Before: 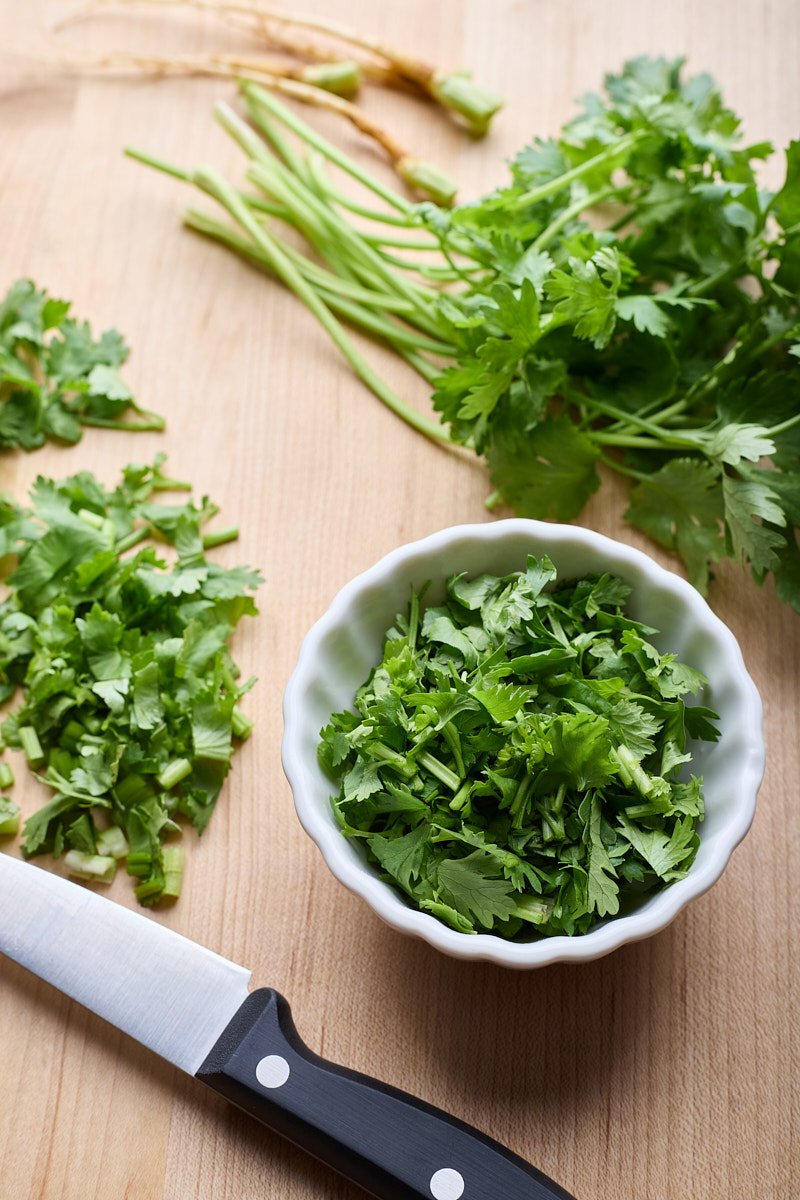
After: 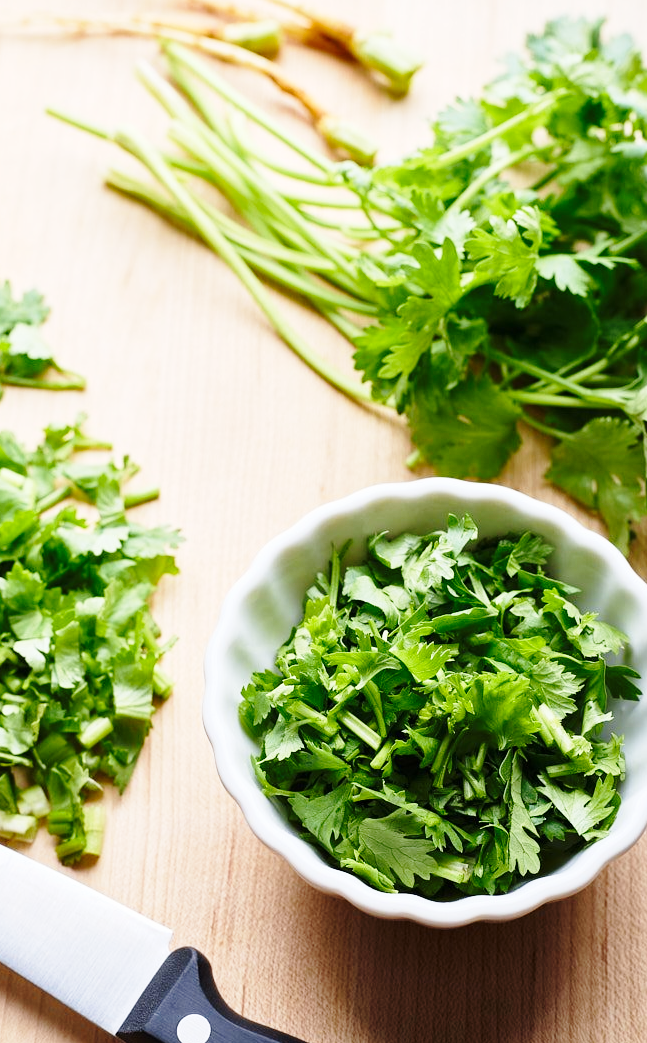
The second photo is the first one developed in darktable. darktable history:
base curve: curves: ch0 [(0, 0) (0.028, 0.03) (0.121, 0.232) (0.46, 0.748) (0.859, 0.968) (1, 1)], preserve colors none
crop: left 9.929%, top 3.475%, right 9.188%, bottom 9.529%
